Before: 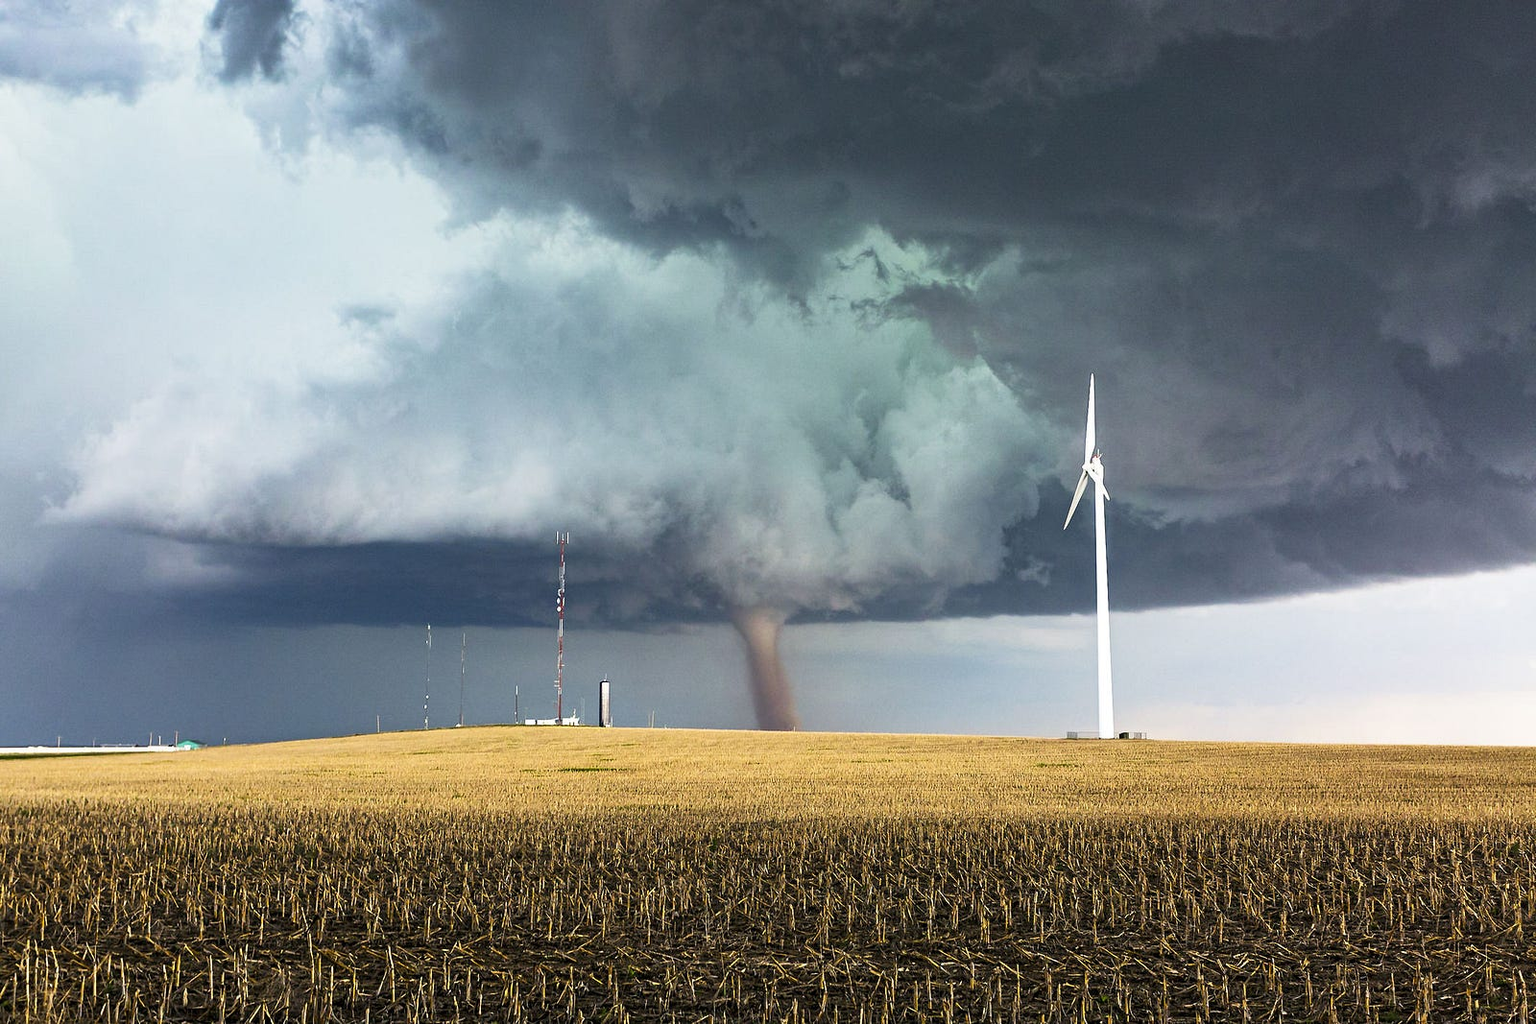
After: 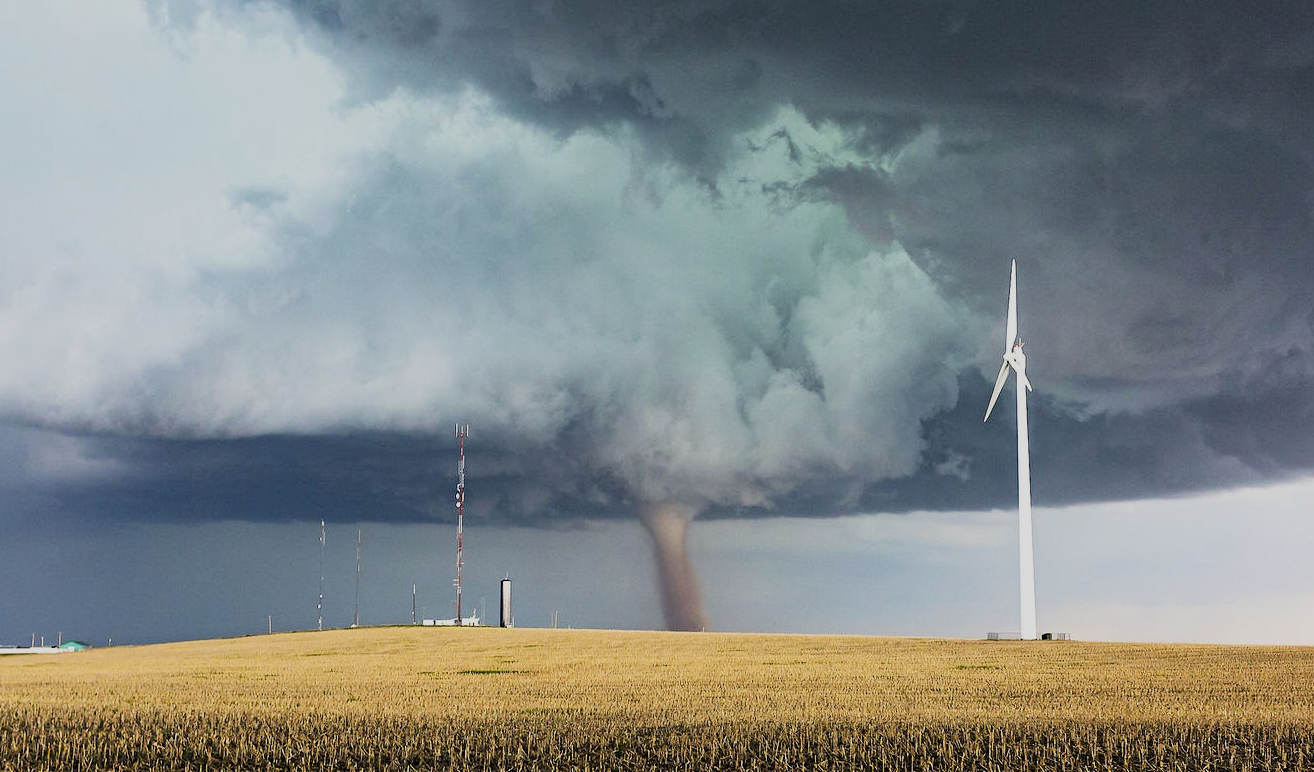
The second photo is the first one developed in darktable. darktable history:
filmic rgb: black relative exposure -7.98 EV, white relative exposure 4.02 EV, hardness 4.13
crop: left 7.762%, top 12.204%, right 10.057%, bottom 15.416%
